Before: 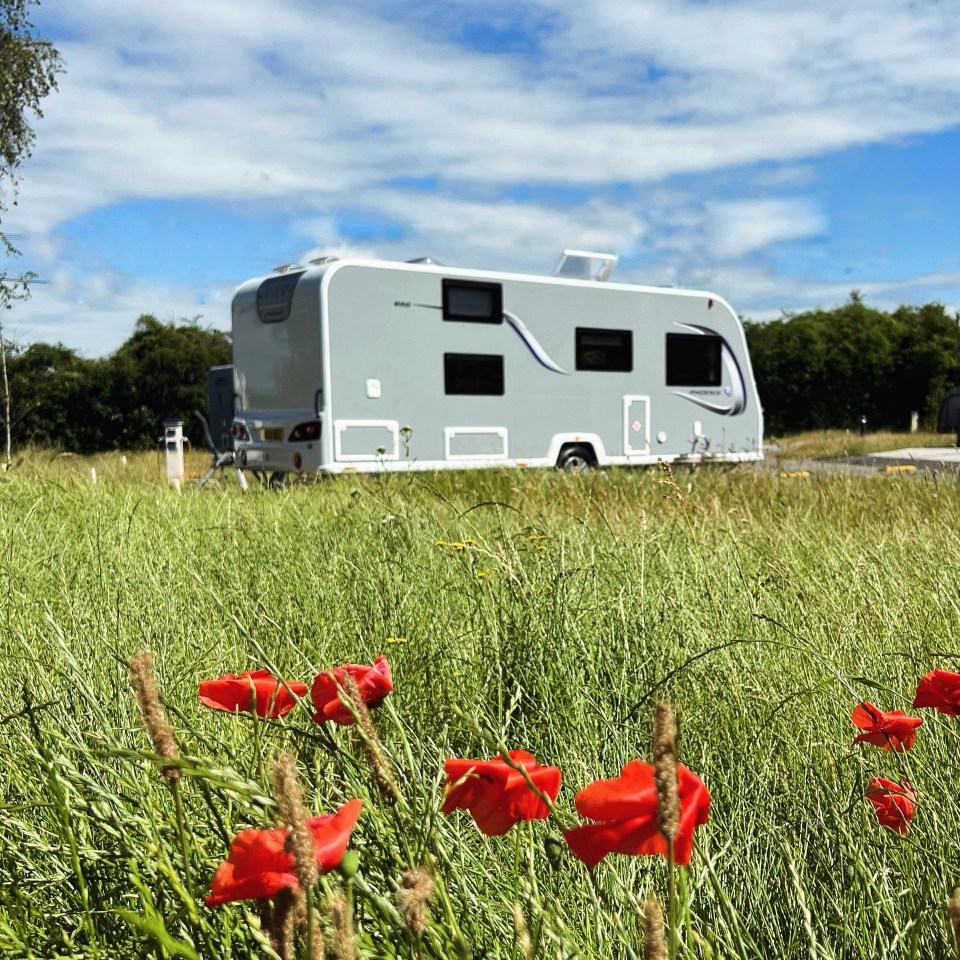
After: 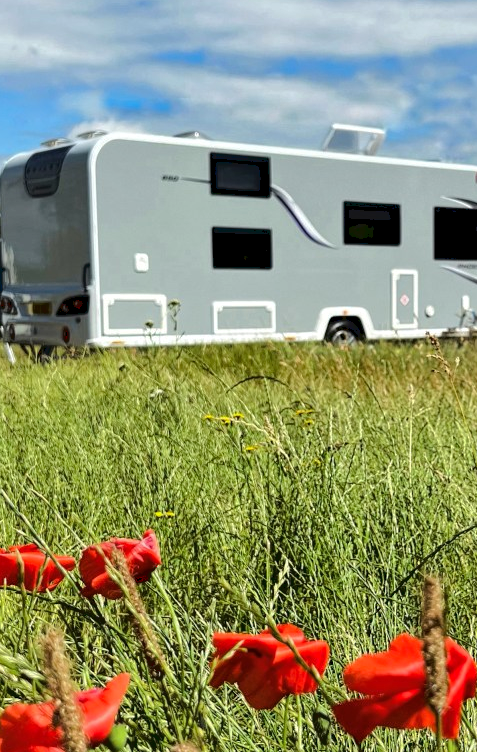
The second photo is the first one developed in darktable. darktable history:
shadows and highlights: on, module defaults
local contrast: highlights 103%, shadows 103%, detail 120%, midtone range 0.2
crop and rotate: angle 0.017°, left 24.255%, top 13.119%, right 26.015%, bottom 8.486%
tone equalizer: on, module defaults
exposure: black level correction 0.004, exposure 0.015 EV, compensate highlight preservation false
tone curve: curves: ch0 [(0, 0) (0.003, 0.048) (0.011, 0.048) (0.025, 0.048) (0.044, 0.049) (0.069, 0.048) (0.1, 0.052) (0.136, 0.071) (0.177, 0.109) (0.224, 0.157) (0.277, 0.233) (0.335, 0.32) (0.399, 0.404) (0.468, 0.496) (0.543, 0.582) (0.623, 0.653) (0.709, 0.738) (0.801, 0.811) (0.898, 0.895) (1, 1)], color space Lab, linked channels, preserve colors none
